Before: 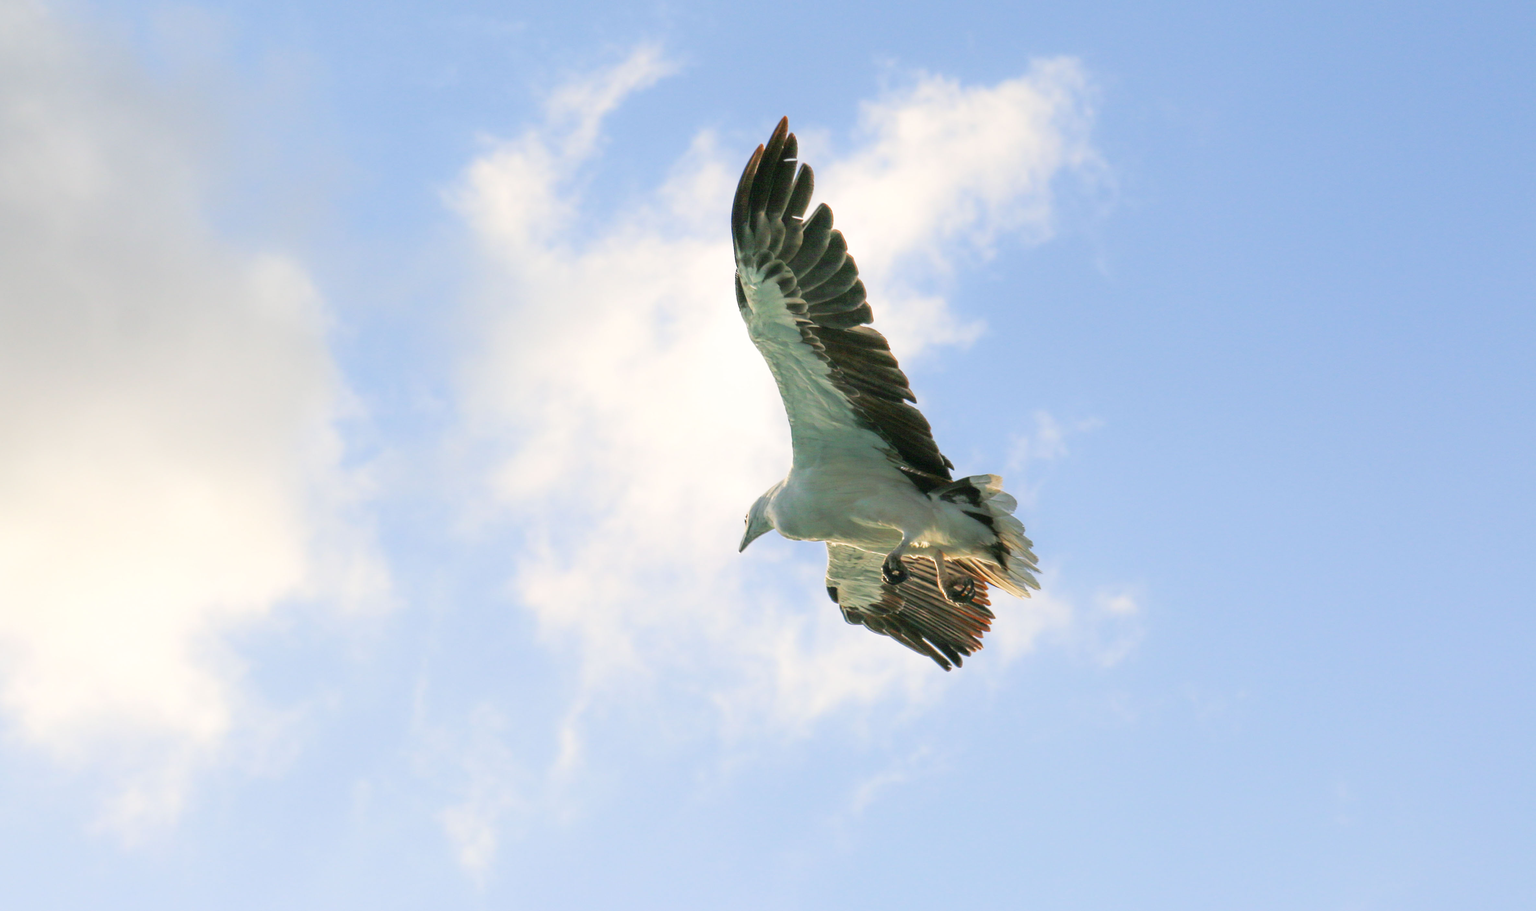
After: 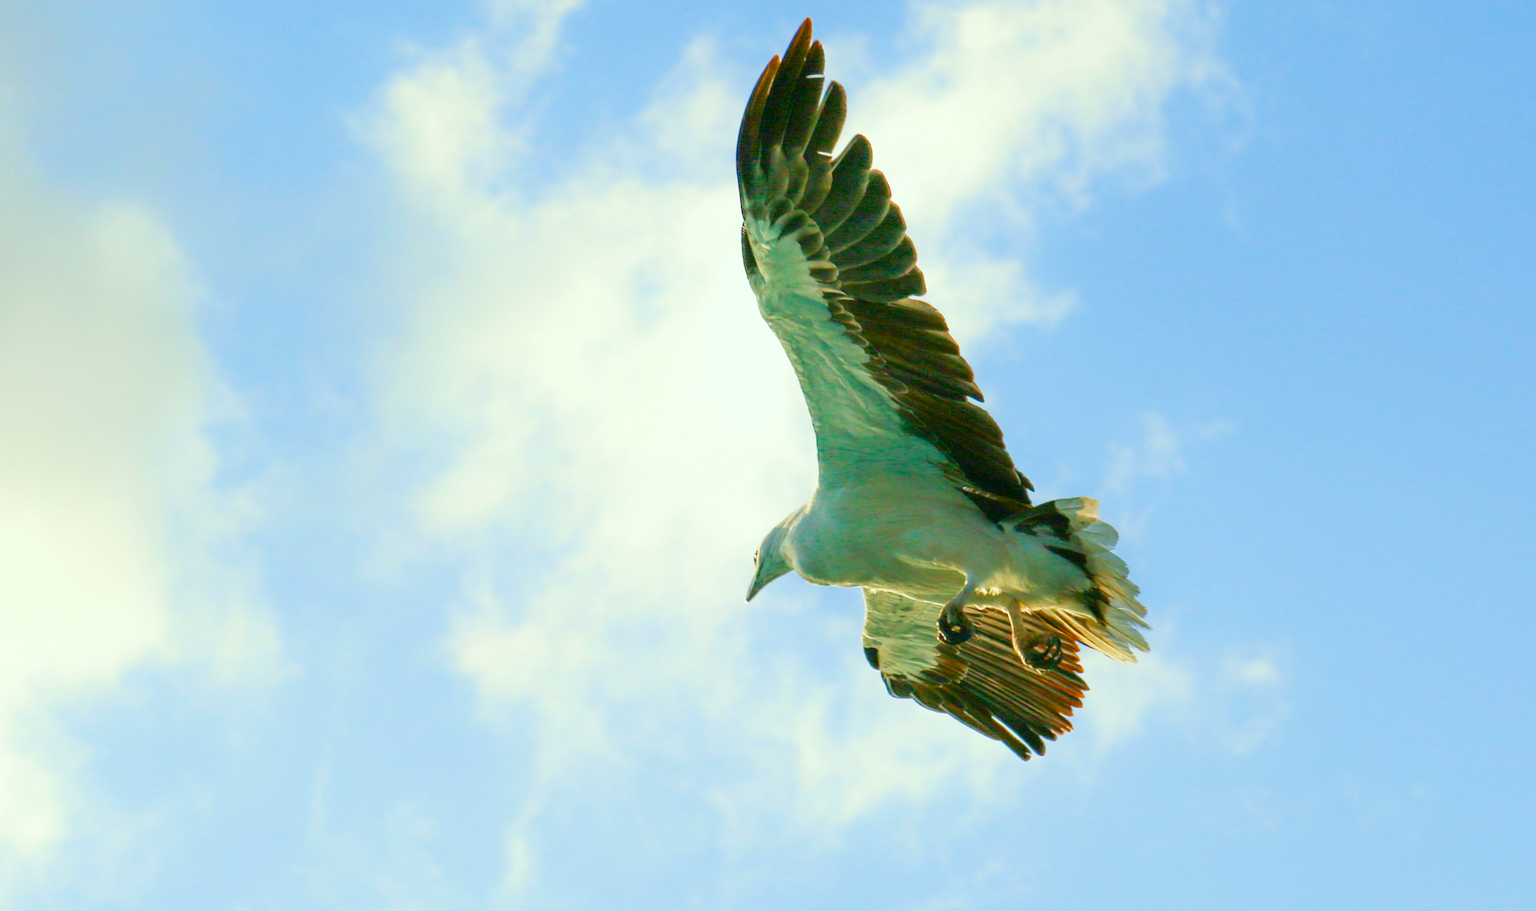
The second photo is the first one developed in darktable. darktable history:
velvia: on, module defaults
color balance rgb: perceptual saturation grading › global saturation 24.74%, perceptual saturation grading › highlights -51.22%, perceptual saturation grading › mid-tones 19.16%, perceptual saturation grading › shadows 60.98%, global vibrance 50%
color correction: highlights a* -8, highlights b* 3.1
crop and rotate: left 11.831%, top 11.346%, right 13.429%, bottom 13.899%
